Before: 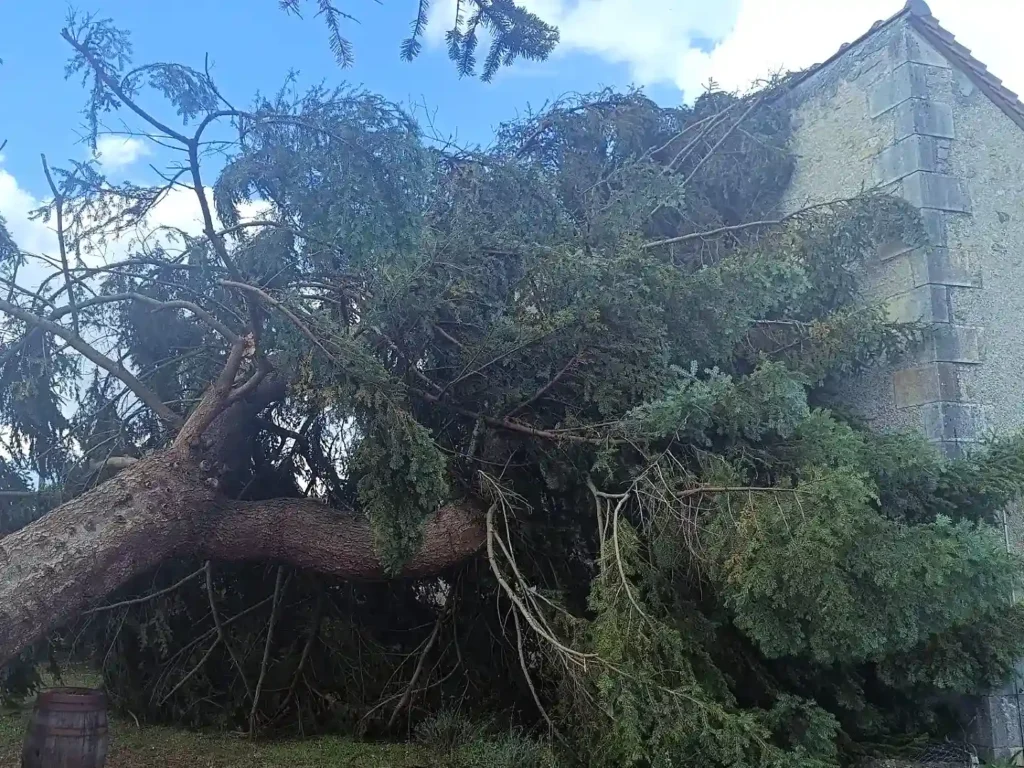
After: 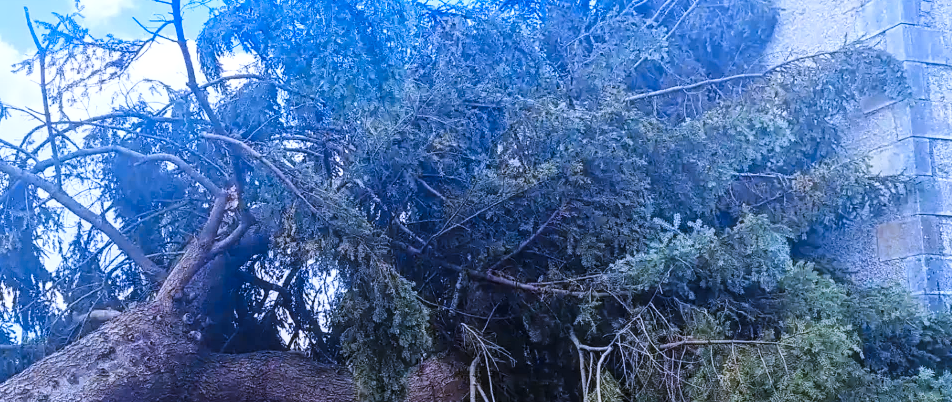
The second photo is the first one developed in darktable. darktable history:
crop: left 1.744%, top 19.225%, right 5.069%, bottom 28.357%
base curve: curves: ch0 [(0, 0) (0.032, 0.025) (0.121, 0.166) (0.206, 0.329) (0.605, 0.79) (1, 1)], preserve colors none
white balance: red 0.984, blue 1.059
tone curve: curves: ch0 [(0, 0) (0.003, 0.005) (0.011, 0.019) (0.025, 0.04) (0.044, 0.064) (0.069, 0.095) (0.1, 0.129) (0.136, 0.169) (0.177, 0.207) (0.224, 0.247) (0.277, 0.298) (0.335, 0.354) (0.399, 0.416) (0.468, 0.478) (0.543, 0.553) (0.623, 0.634) (0.709, 0.709) (0.801, 0.817) (0.898, 0.912) (1, 1)], preserve colors none
color calibration: output R [1.063, -0.012, -0.003, 0], output B [-0.079, 0.047, 1, 0], illuminant custom, x 0.389, y 0.387, temperature 3838.64 K
color contrast: green-magenta contrast 0.85, blue-yellow contrast 1.25, unbound 0
local contrast: on, module defaults
